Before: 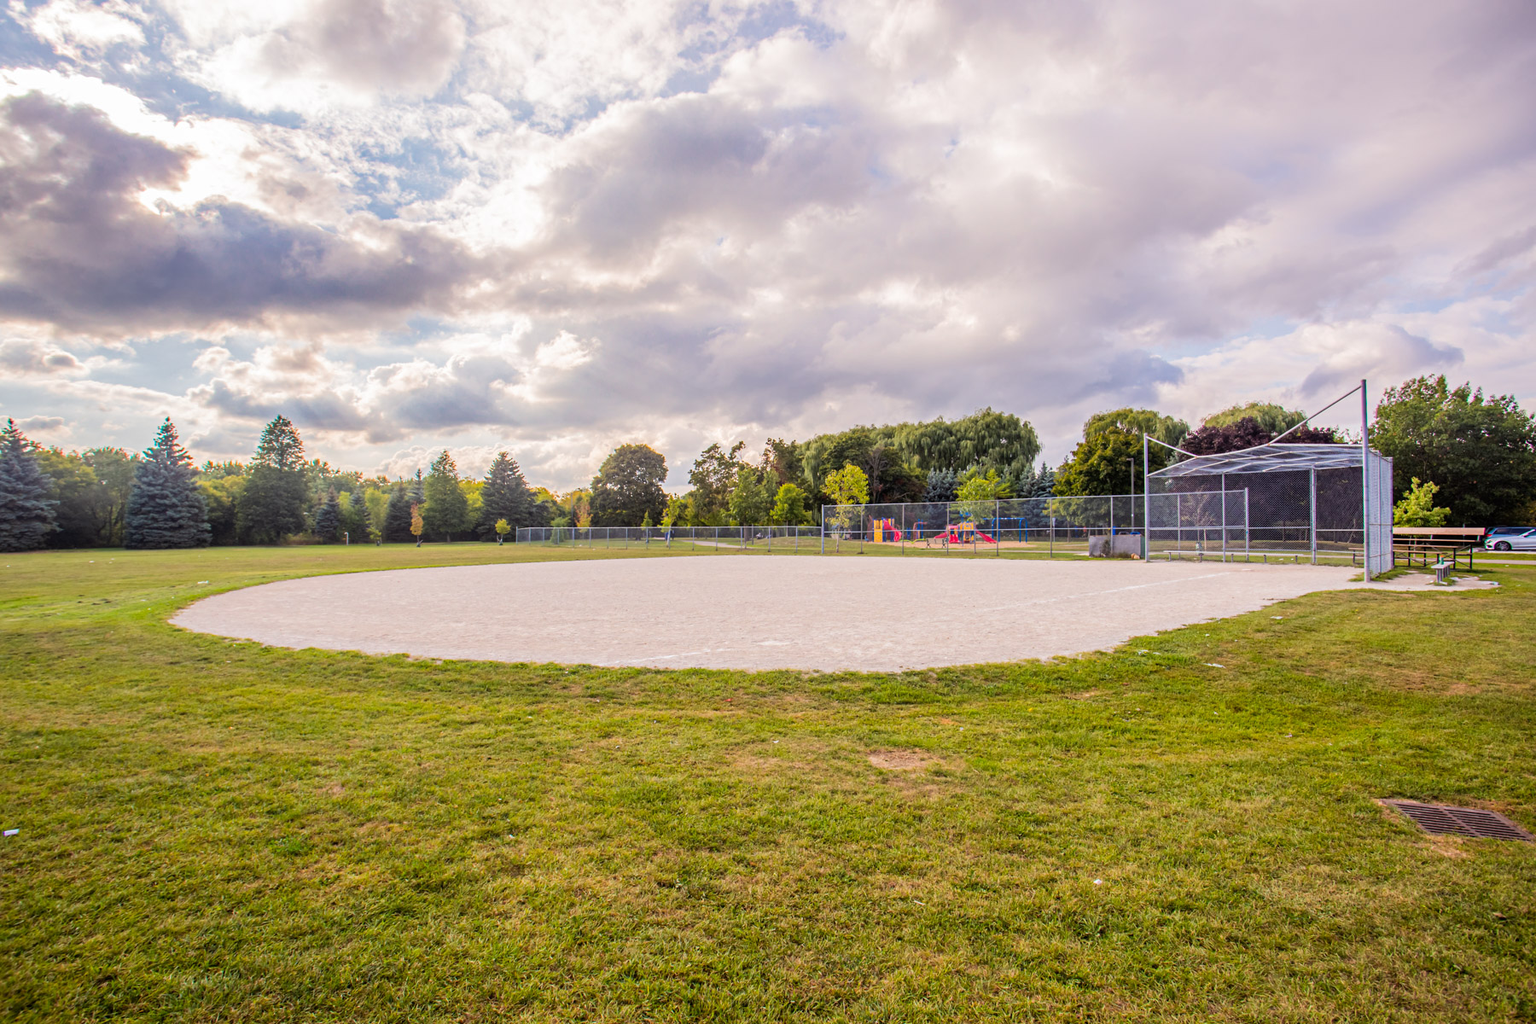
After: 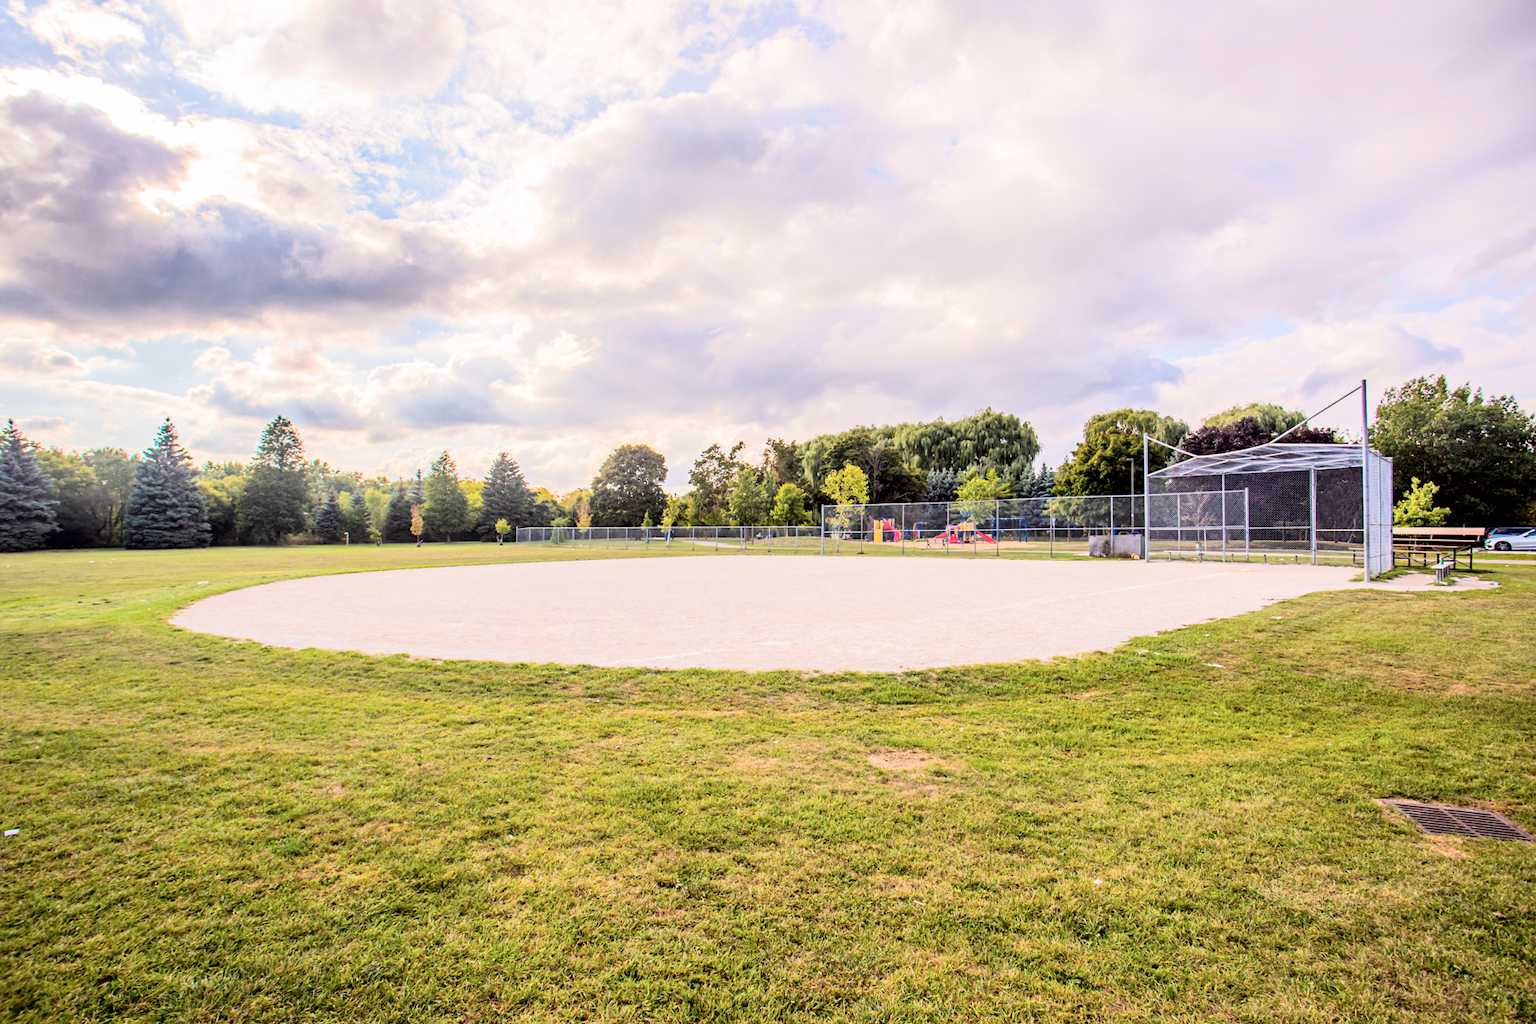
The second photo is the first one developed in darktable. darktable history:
exposure: compensate exposure bias true, compensate highlight preservation false
tone curve: curves: ch0 [(0, 0) (0.082, 0.02) (0.129, 0.078) (0.275, 0.301) (0.67, 0.809) (1, 1)], color space Lab, independent channels, preserve colors none
